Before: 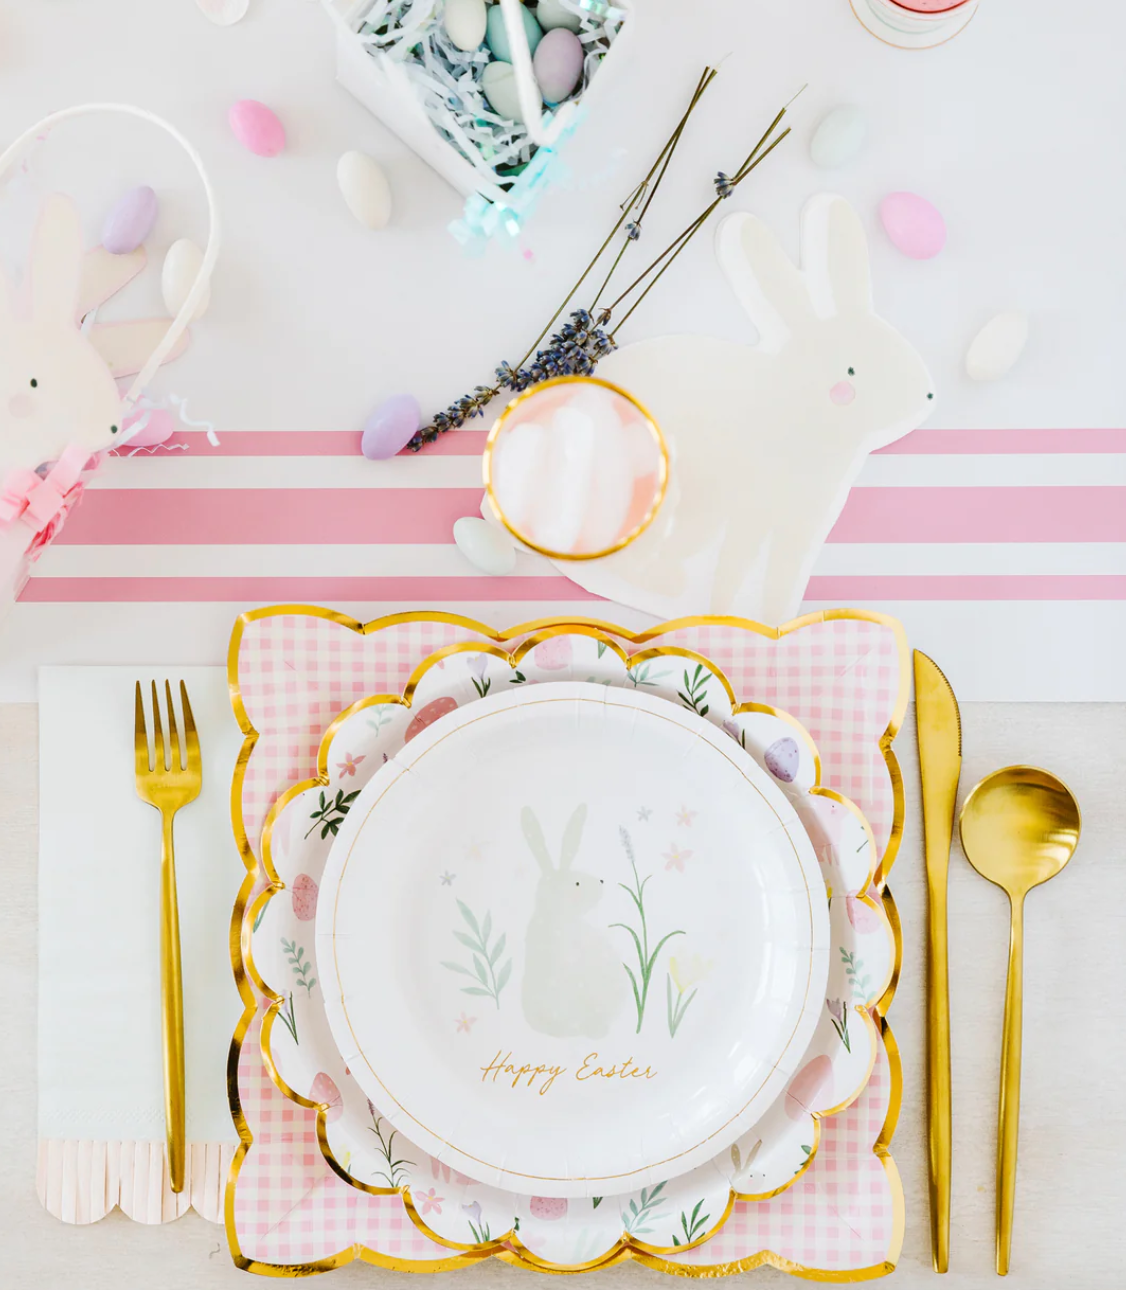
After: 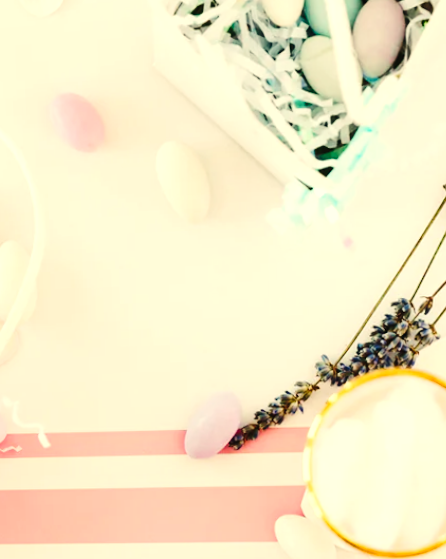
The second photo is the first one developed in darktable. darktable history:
tone curve: curves: ch0 [(0, 0) (0.003, 0.015) (0.011, 0.019) (0.025, 0.026) (0.044, 0.041) (0.069, 0.057) (0.1, 0.085) (0.136, 0.116) (0.177, 0.158) (0.224, 0.215) (0.277, 0.286) (0.335, 0.367) (0.399, 0.452) (0.468, 0.534) (0.543, 0.612) (0.623, 0.698) (0.709, 0.775) (0.801, 0.858) (0.898, 0.928) (1, 1)], preserve colors none
white balance: red 1.08, blue 0.791
rotate and perspective: rotation 0.062°, lens shift (vertical) 0.115, lens shift (horizontal) -0.133, crop left 0.047, crop right 0.94, crop top 0.061, crop bottom 0.94
tone equalizer: -8 EV -0.417 EV, -7 EV -0.389 EV, -6 EV -0.333 EV, -5 EV -0.222 EV, -3 EV 0.222 EV, -2 EV 0.333 EV, -1 EV 0.389 EV, +0 EV 0.417 EV, edges refinement/feathering 500, mask exposure compensation -1.57 EV, preserve details no
crop and rotate: left 10.817%, top 0.062%, right 47.194%, bottom 53.626%
